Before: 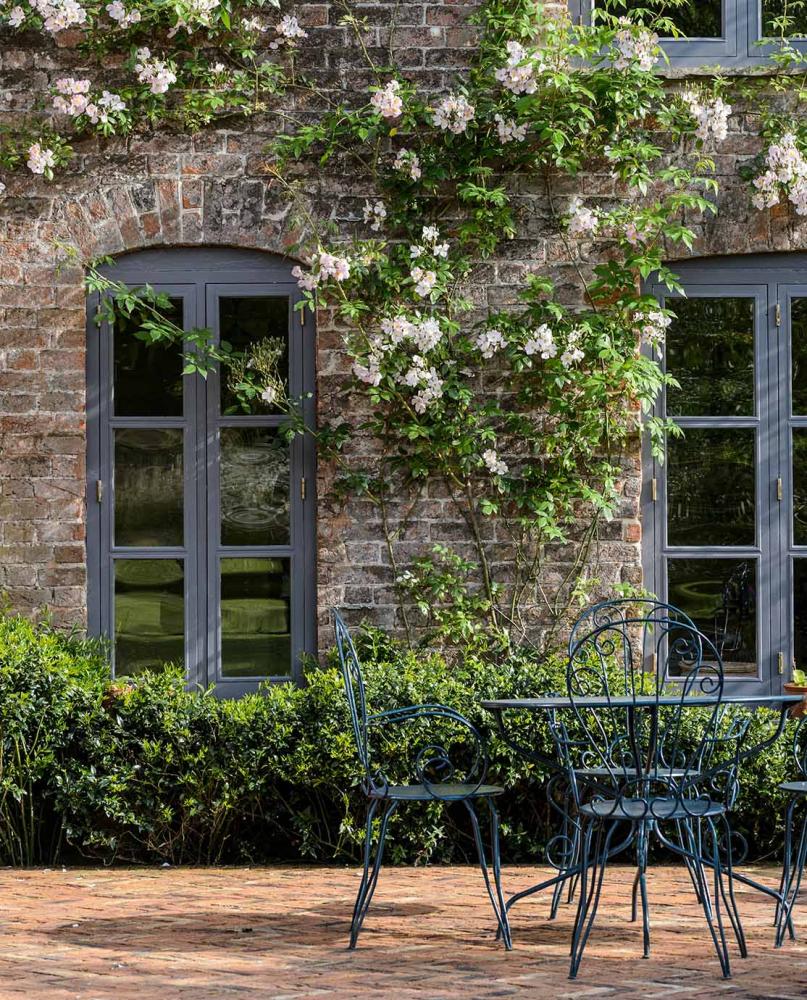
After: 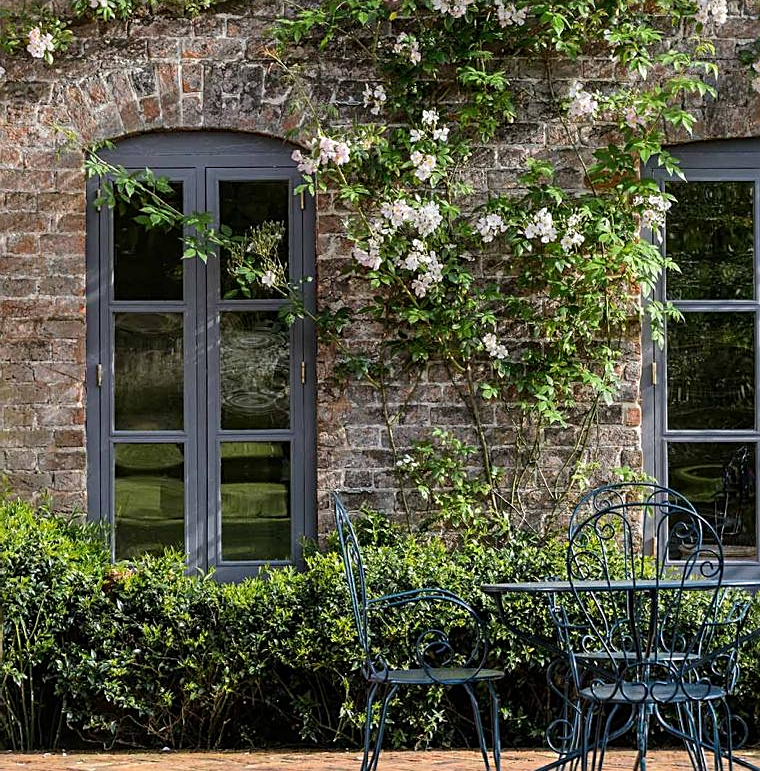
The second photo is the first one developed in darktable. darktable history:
sharpen: radius 1.967
crop and rotate: angle 0.03°, top 11.643%, right 5.651%, bottom 11.189%
